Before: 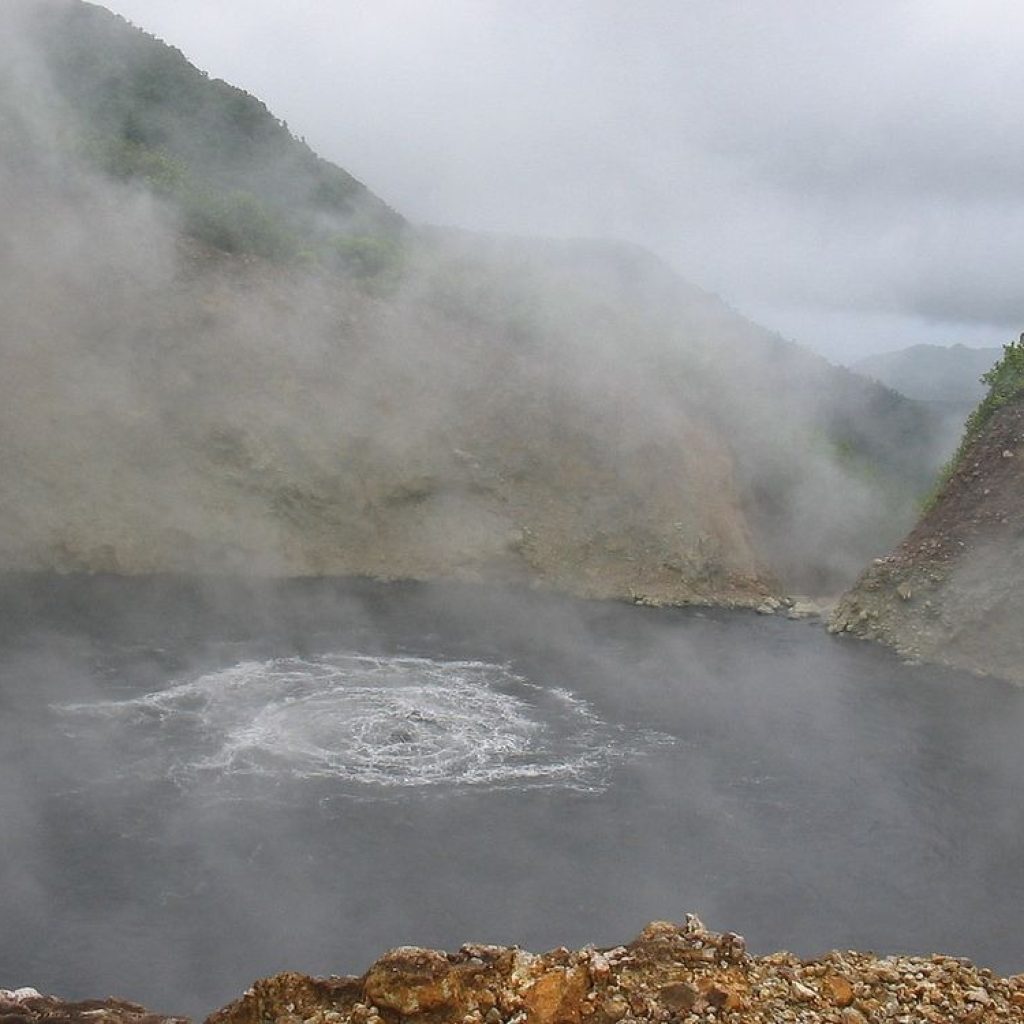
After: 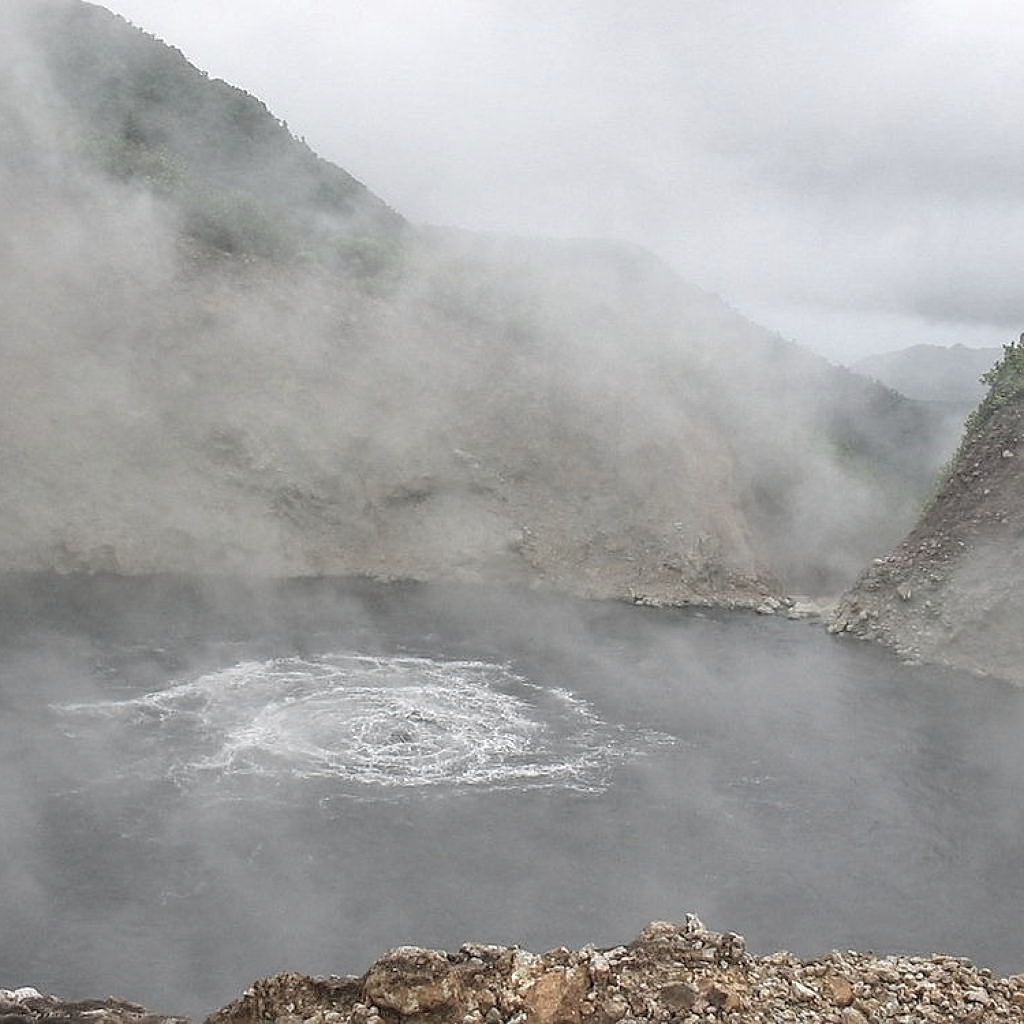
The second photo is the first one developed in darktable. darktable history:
sharpen: on, module defaults
contrast brightness saturation: brightness 0.19, saturation -0.488
local contrast: highlights 35%, detail 134%
